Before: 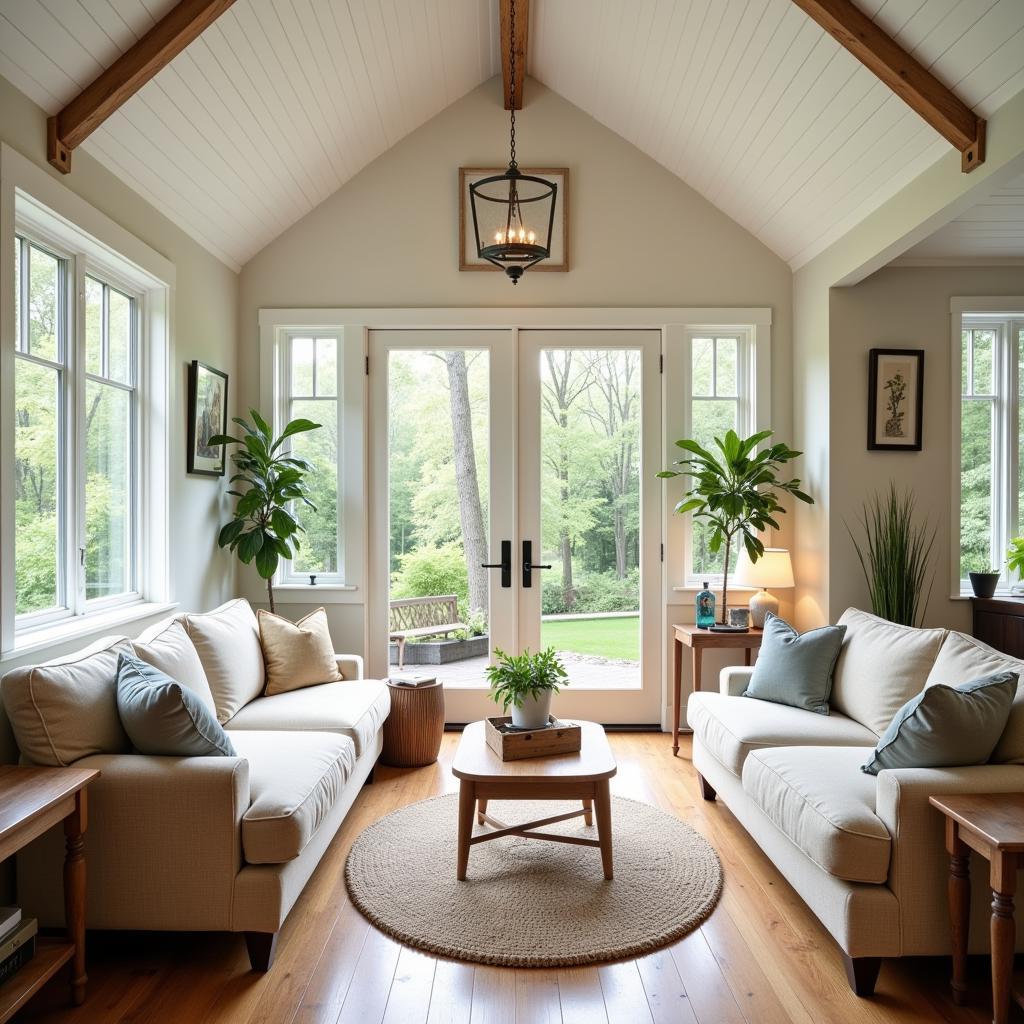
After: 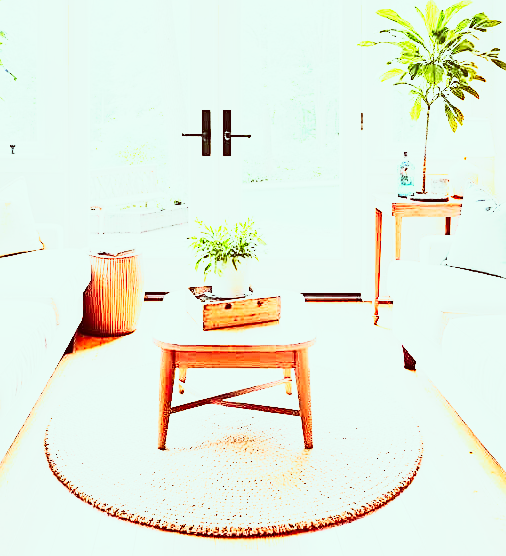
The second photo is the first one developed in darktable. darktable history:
crop: left 29.31%, top 42.131%, right 21.243%, bottom 3.51%
color correction: highlights a* -7.26, highlights b* -0.153, shadows a* 20.65, shadows b* 12.29
tone equalizer: -8 EV -0.43 EV, -7 EV -0.413 EV, -6 EV -0.371 EV, -5 EV -0.244 EV, -3 EV 0.247 EV, -2 EV 0.358 EV, -1 EV 0.395 EV, +0 EV 0.433 EV, edges refinement/feathering 500, mask exposure compensation -1.57 EV, preserve details no
exposure: black level correction 0, exposure 1.966 EV, compensate highlight preservation false
base curve: curves: ch0 [(0, 0) (0.007, 0.004) (0.027, 0.03) (0.046, 0.07) (0.207, 0.54) (0.442, 0.872) (0.673, 0.972) (1, 1)], preserve colors none
sharpen: on, module defaults
tone curve: curves: ch0 [(0, 0.026) (0.172, 0.194) (0.398, 0.437) (0.469, 0.544) (0.612, 0.741) (0.845, 0.926) (1, 0.968)]; ch1 [(0, 0) (0.437, 0.453) (0.472, 0.467) (0.502, 0.502) (0.531, 0.537) (0.574, 0.583) (0.617, 0.64) (0.699, 0.749) (0.859, 0.919) (1, 1)]; ch2 [(0, 0) (0.33, 0.301) (0.421, 0.443) (0.476, 0.502) (0.511, 0.504) (0.553, 0.55) (0.595, 0.586) (0.664, 0.664) (1, 1)], color space Lab, independent channels, preserve colors none
color zones: curves: ch1 [(0, 0.513) (0.143, 0.524) (0.286, 0.511) (0.429, 0.506) (0.571, 0.503) (0.714, 0.503) (0.857, 0.508) (1, 0.513)]
